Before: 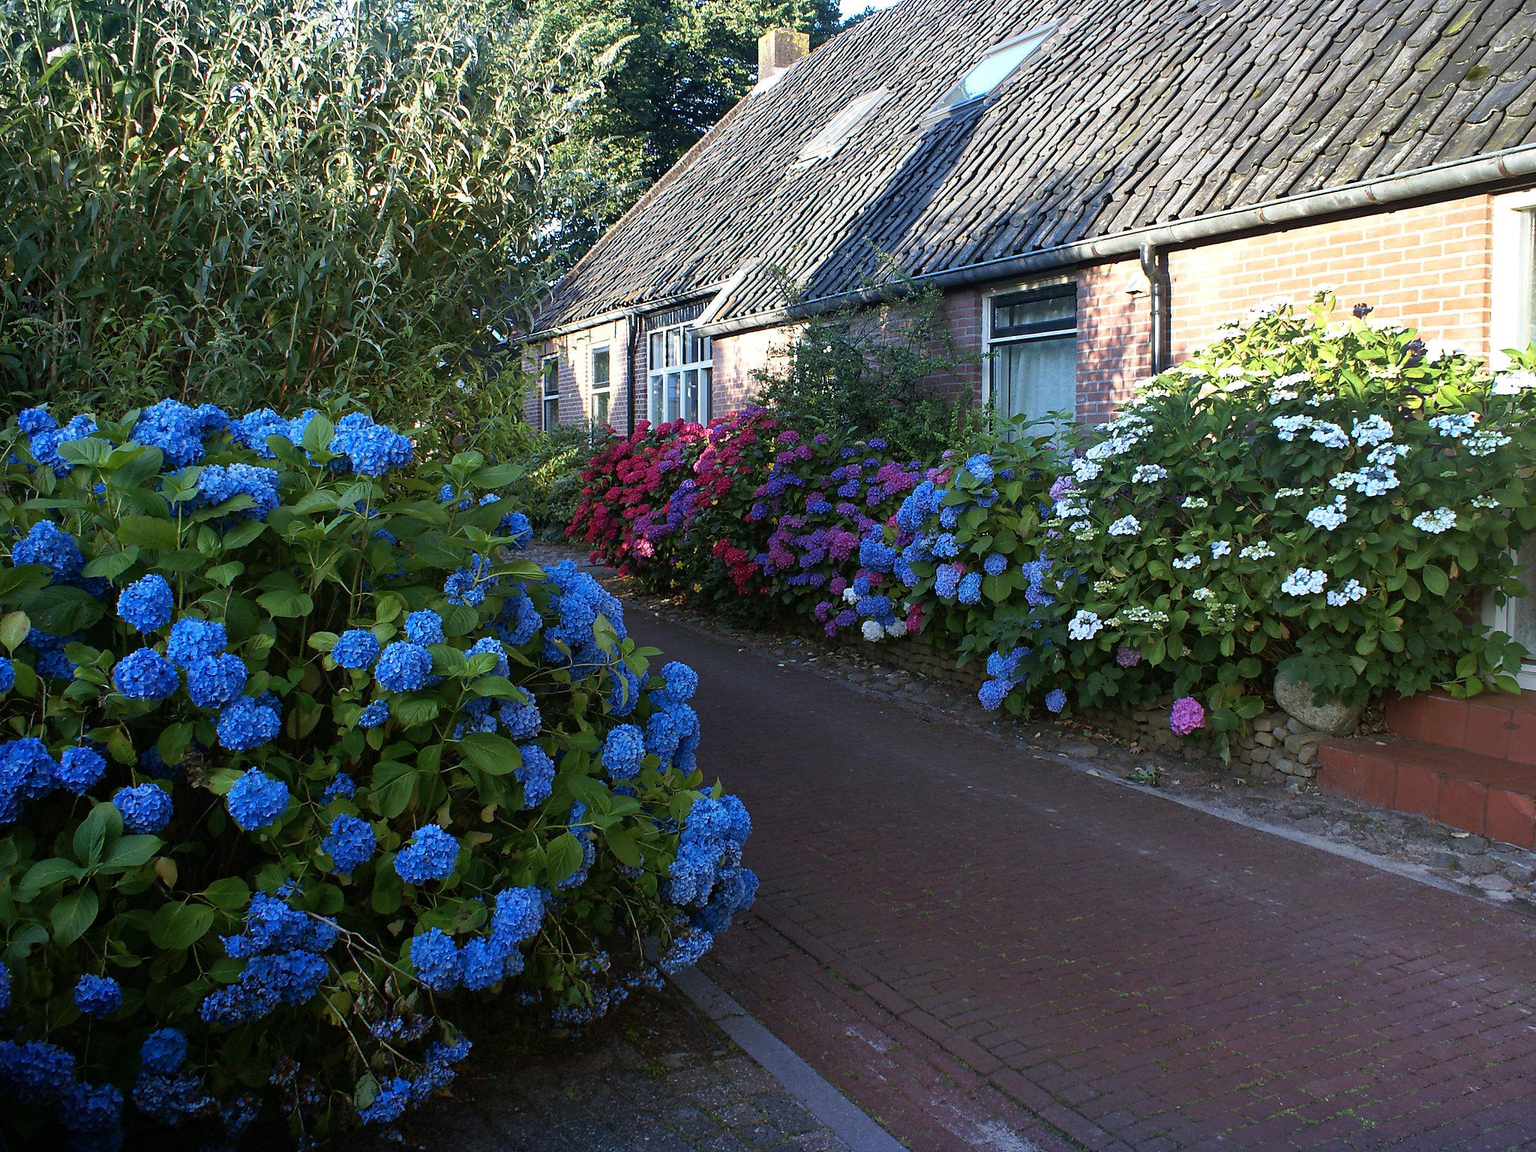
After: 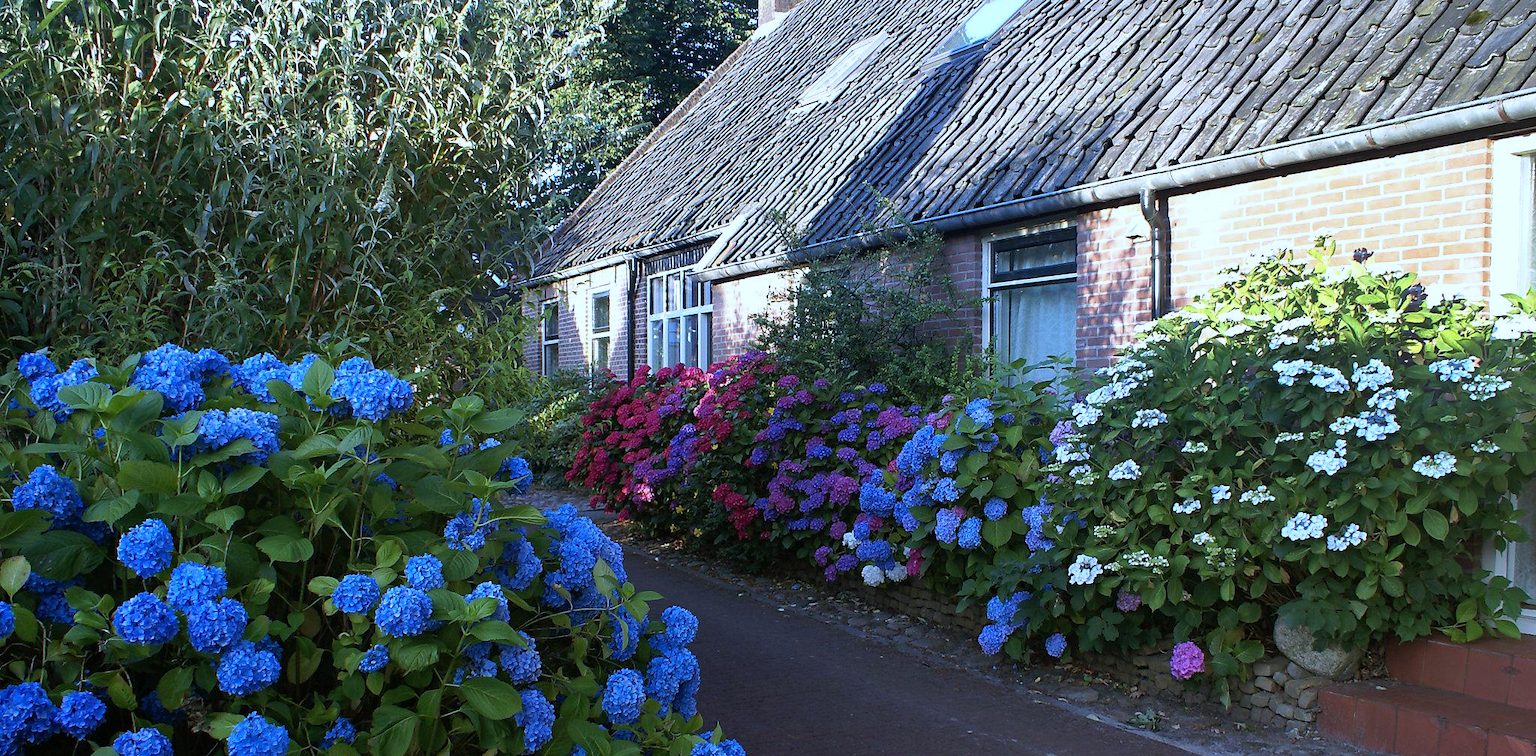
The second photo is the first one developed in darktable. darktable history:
crop and rotate: top 4.848%, bottom 29.503%
white balance: red 0.926, green 1.003, blue 1.133
